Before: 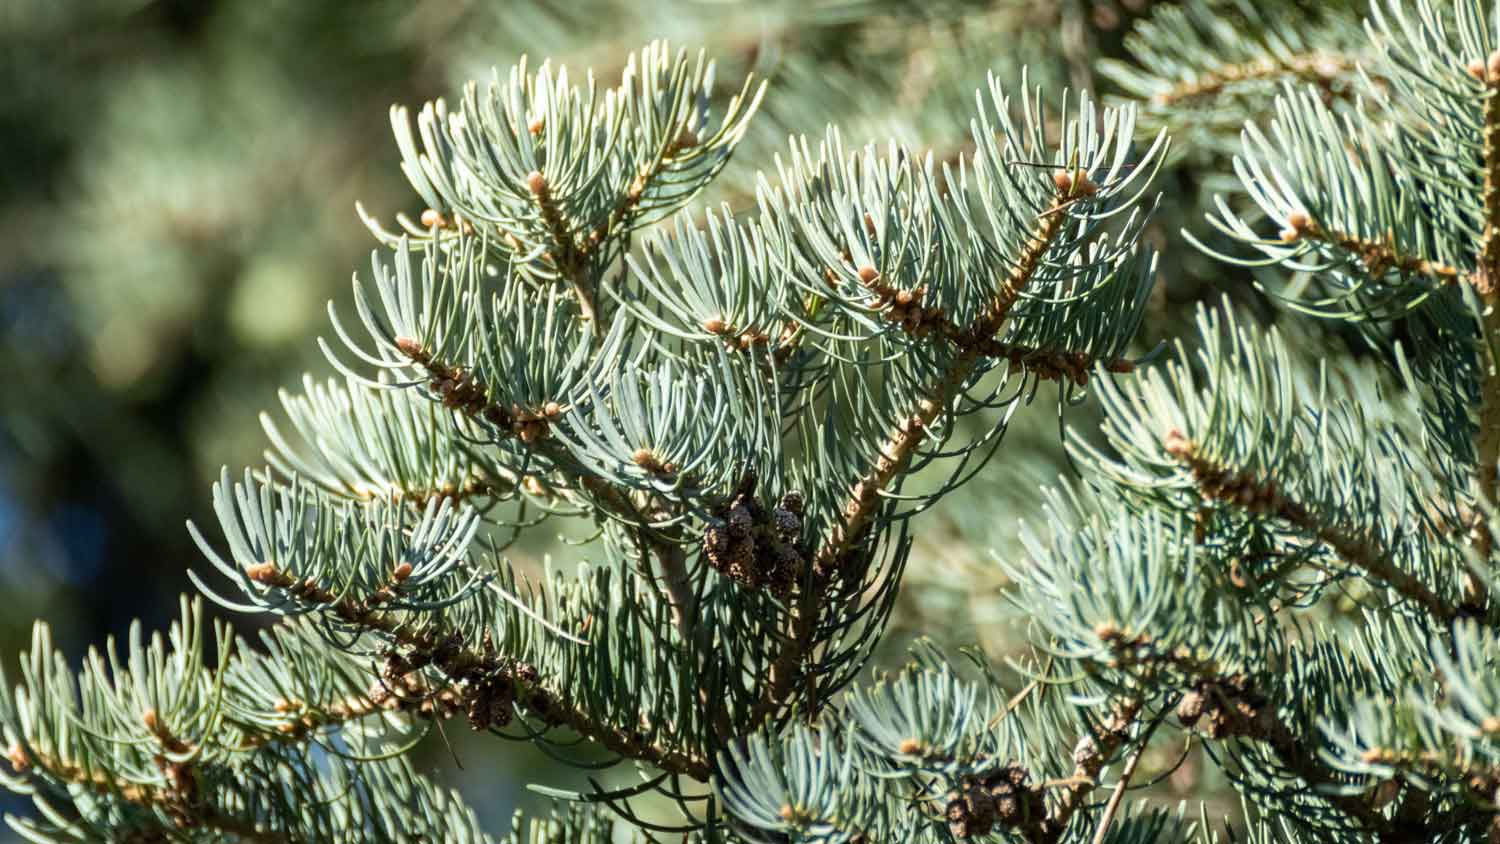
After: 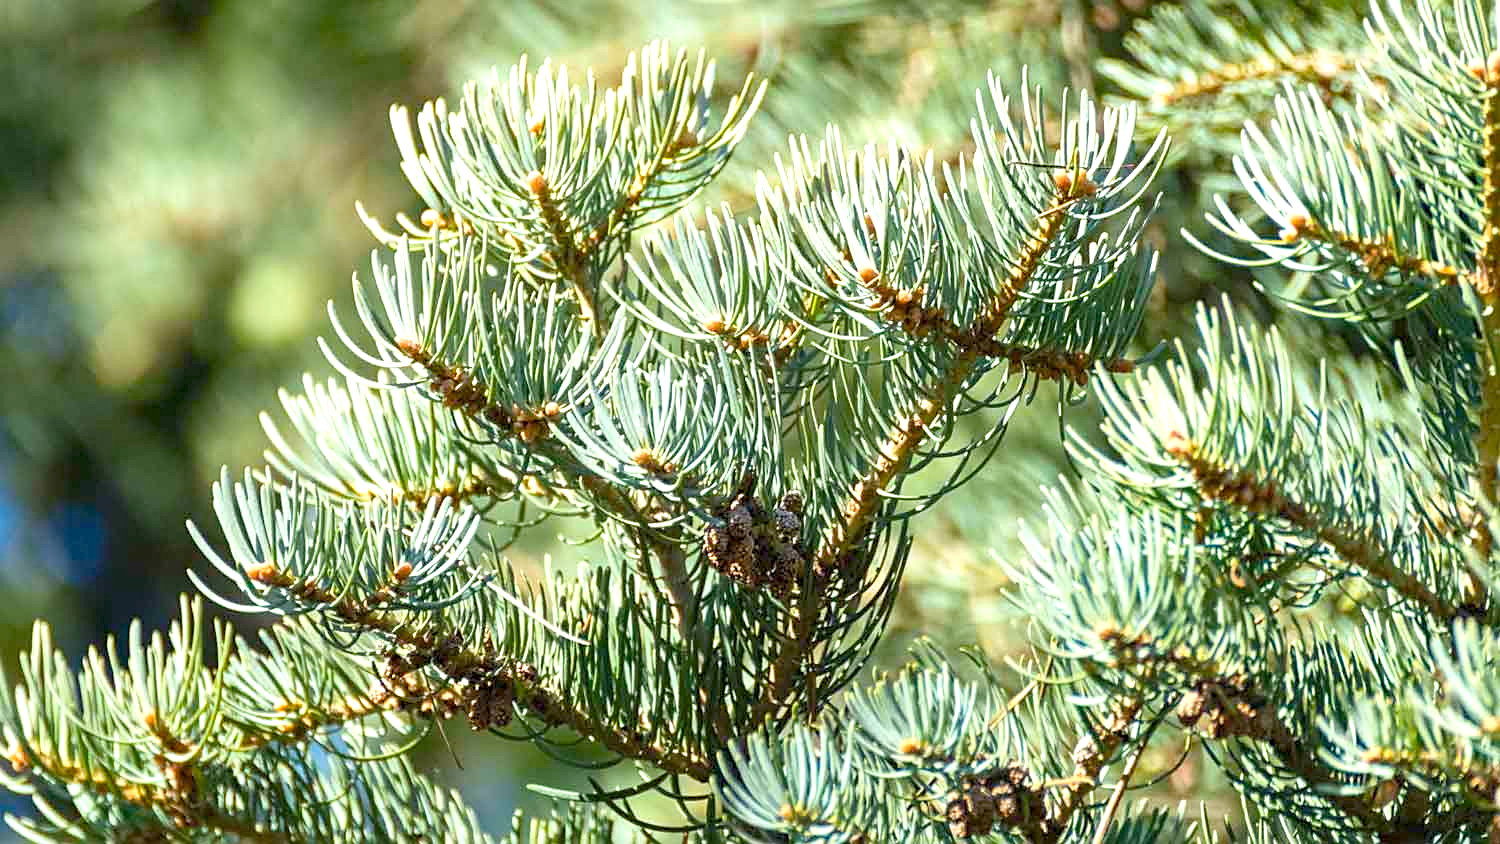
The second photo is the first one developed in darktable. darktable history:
exposure: black level correction 0, exposure 1.172 EV, compensate exposure bias true, compensate highlight preservation false
color balance rgb: perceptual saturation grading › global saturation 31.277%, contrast -20.083%
sharpen: on, module defaults
